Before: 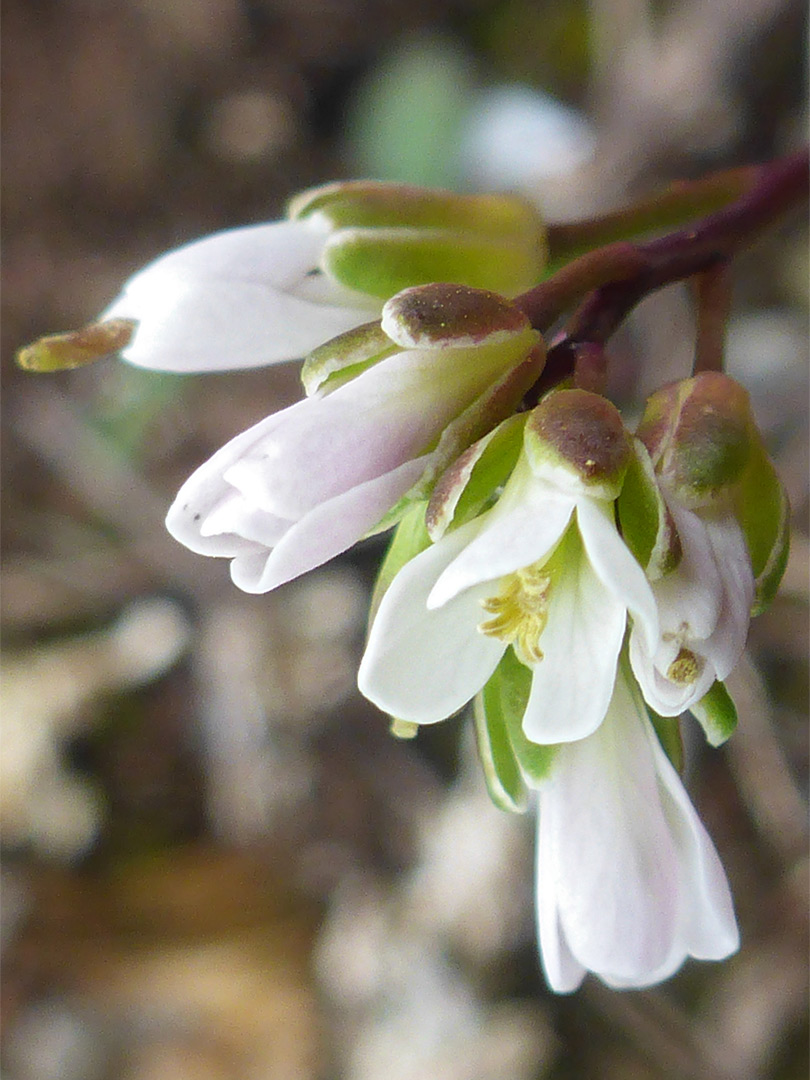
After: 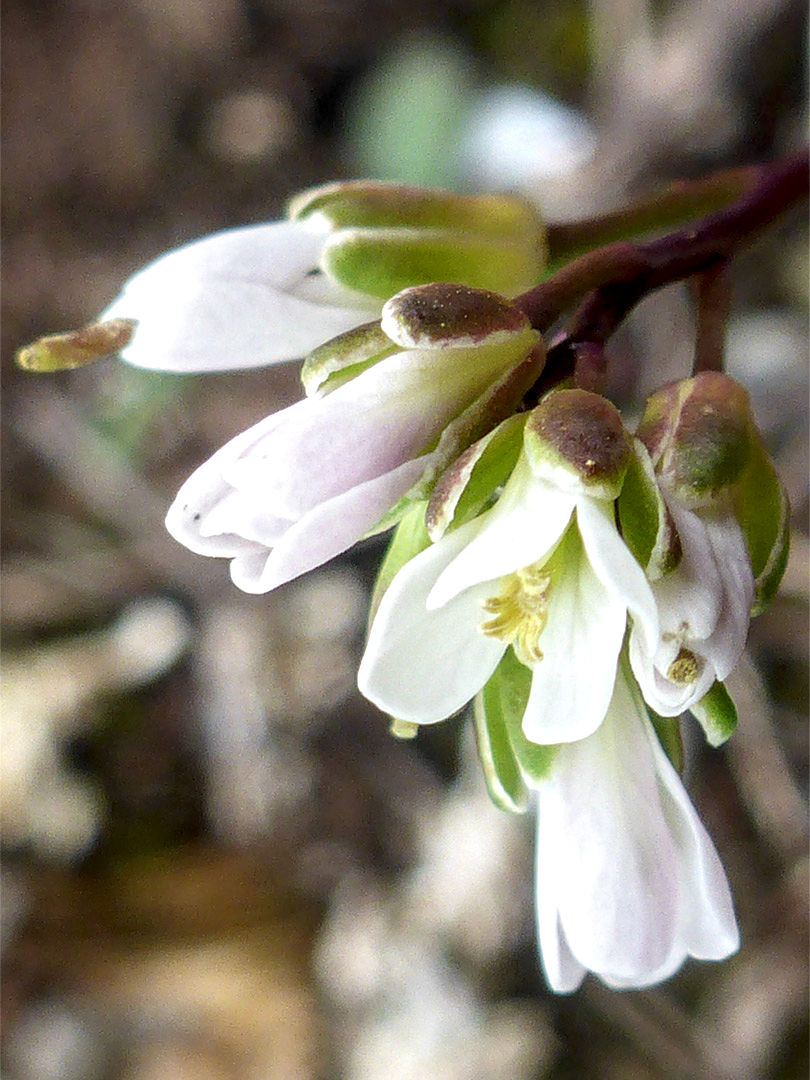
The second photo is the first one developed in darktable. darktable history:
local contrast: detail 160%
shadows and highlights: shadows -25.31, highlights 51.4, soften with gaussian
